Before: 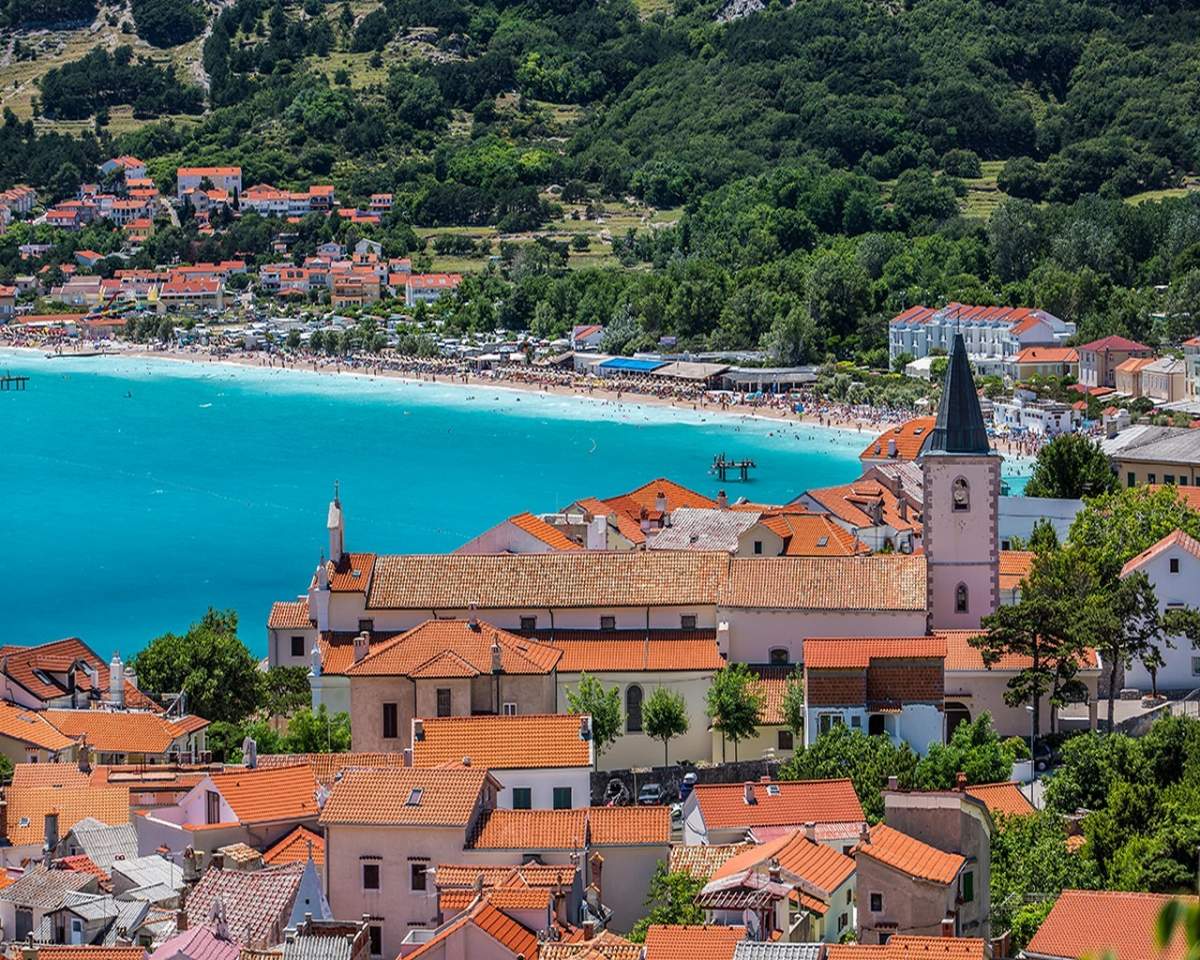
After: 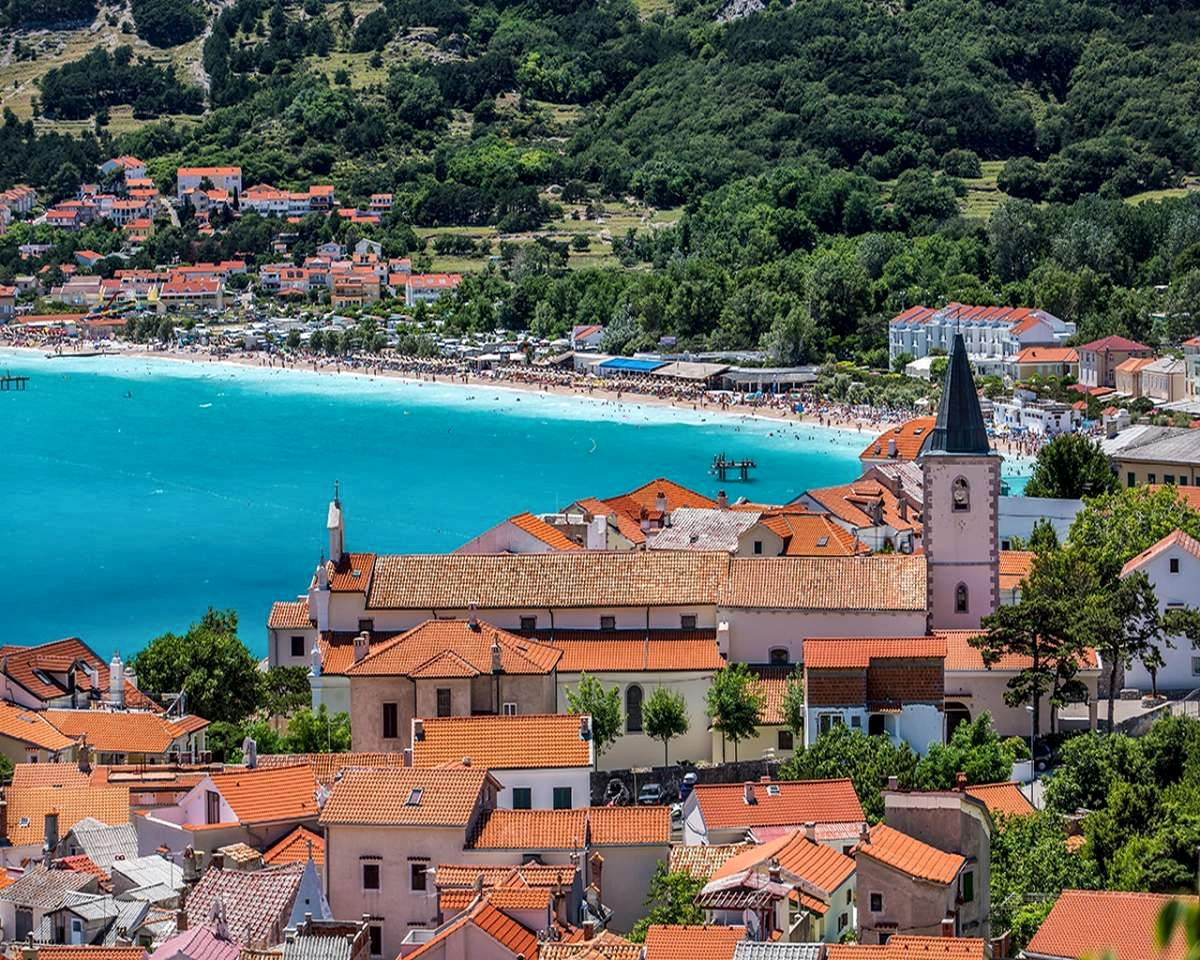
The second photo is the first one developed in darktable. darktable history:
tone equalizer: on, module defaults
local contrast: mode bilateral grid, contrast 20, coarseness 50, detail 141%, midtone range 0.2
